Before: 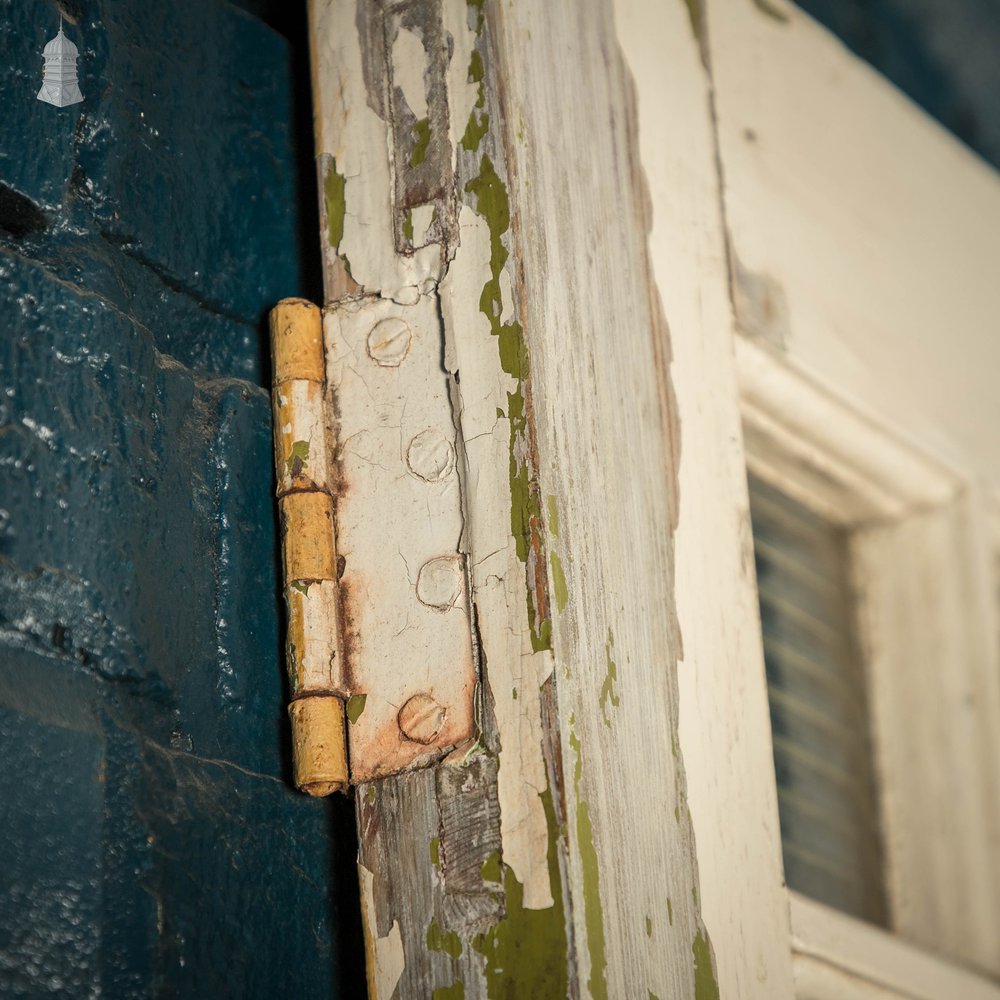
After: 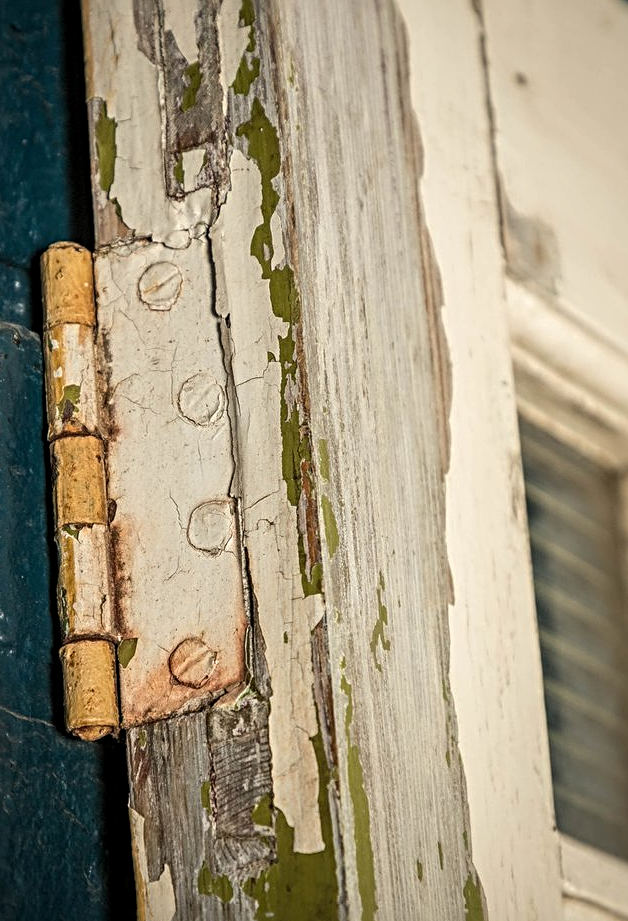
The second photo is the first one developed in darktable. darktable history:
crop and rotate: left 22.988%, top 5.62%, right 14.12%, bottom 2.249%
sharpen: radius 3.952
local contrast: detail 130%
